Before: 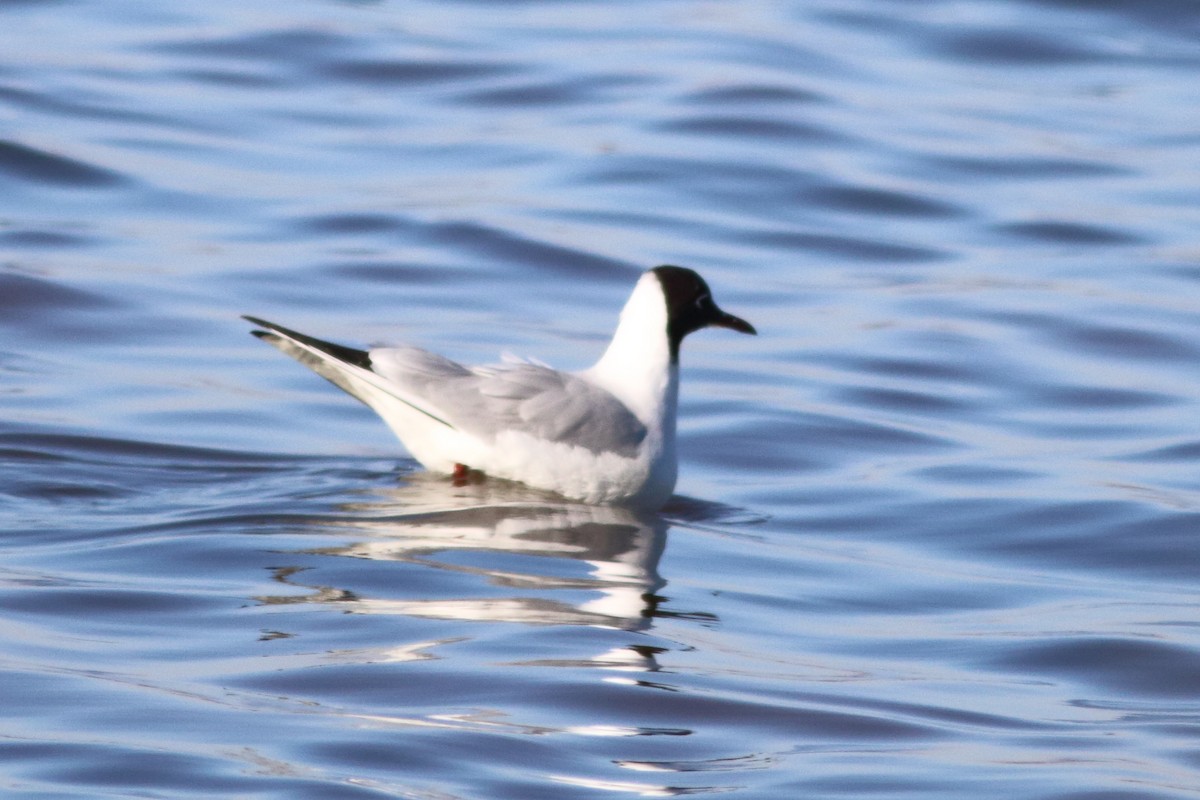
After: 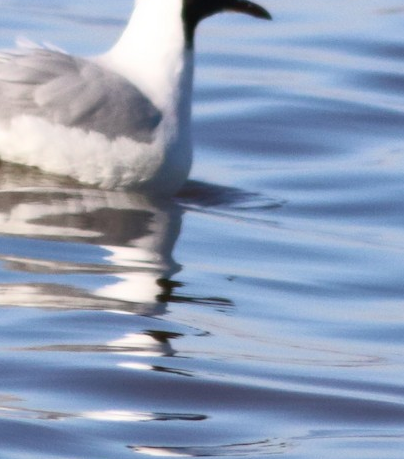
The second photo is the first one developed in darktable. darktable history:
crop: left 40.481%, top 39.463%, right 25.786%, bottom 3.056%
